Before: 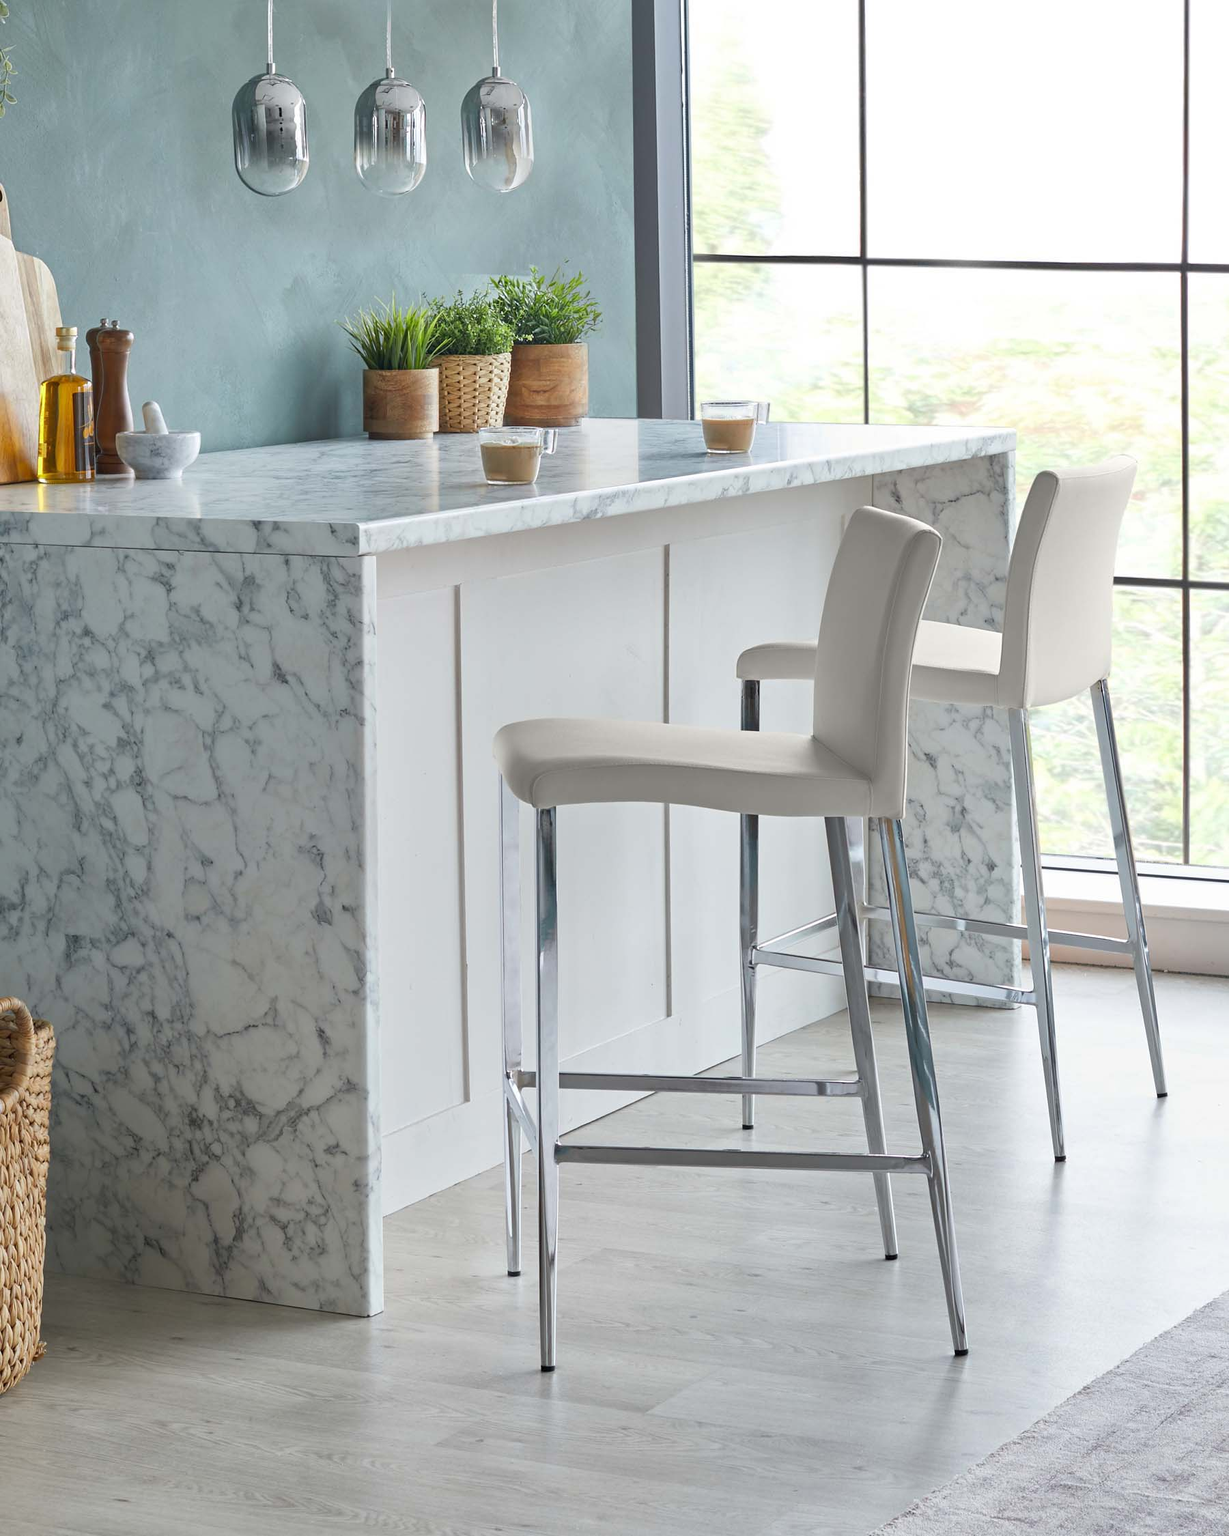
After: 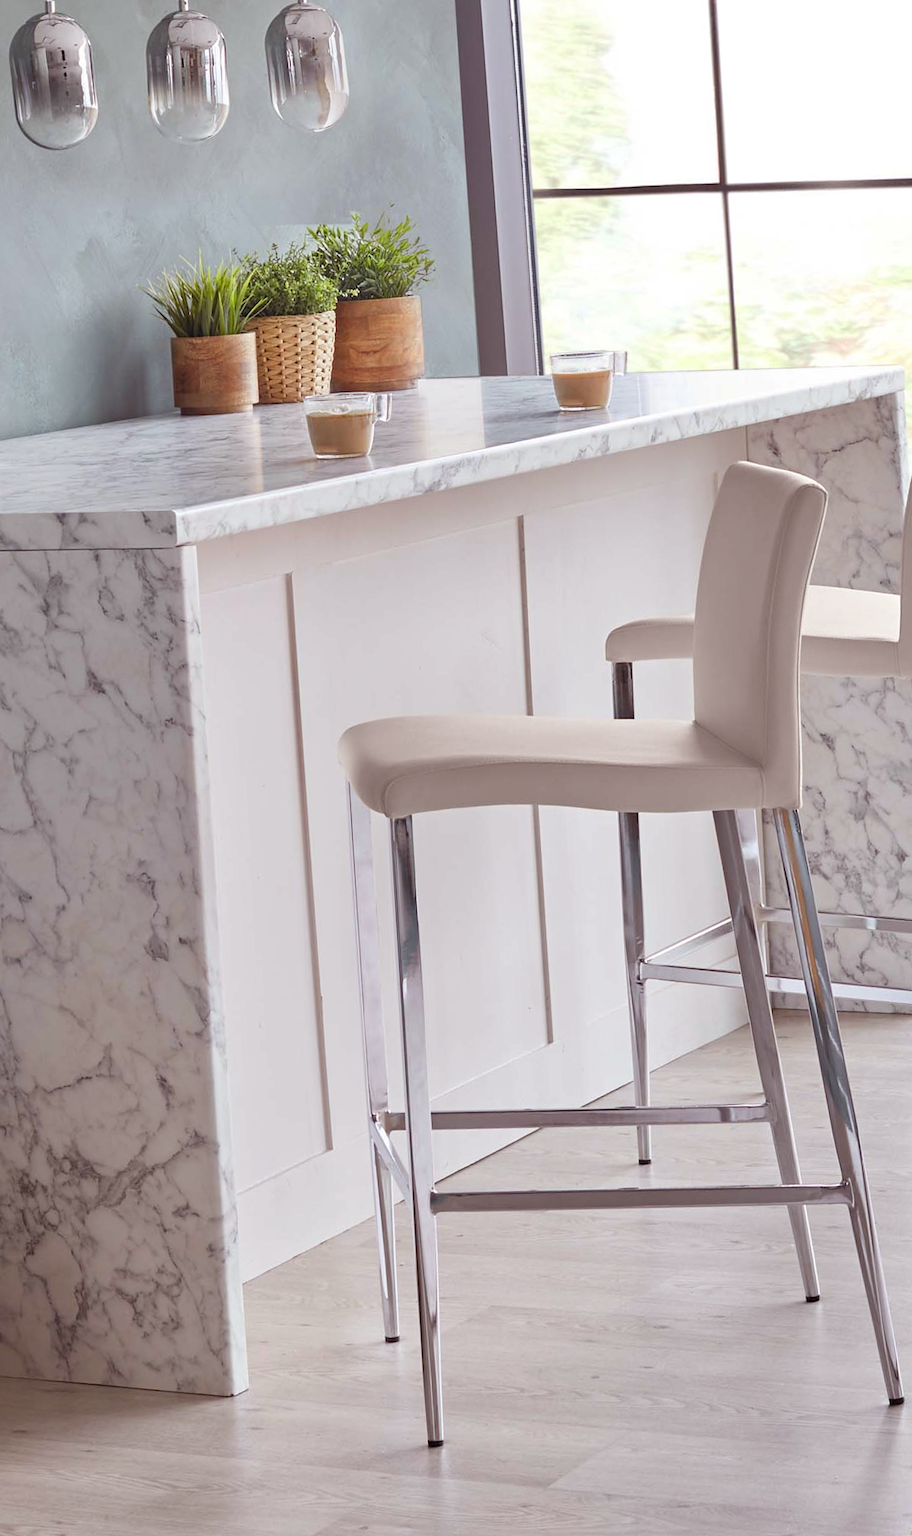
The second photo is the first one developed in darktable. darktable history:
rotate and perspective: rotation -3°, crop left 0.031, crop right 0.968, crop top 0.07, crop bottom 0.93
rgb levels: mode RGB, independent channels, levels [[0, 0.474, 1], [0, 0.5, 1], [0, 0.5, 1]]
crop: left 15.419%, right 17.914%
